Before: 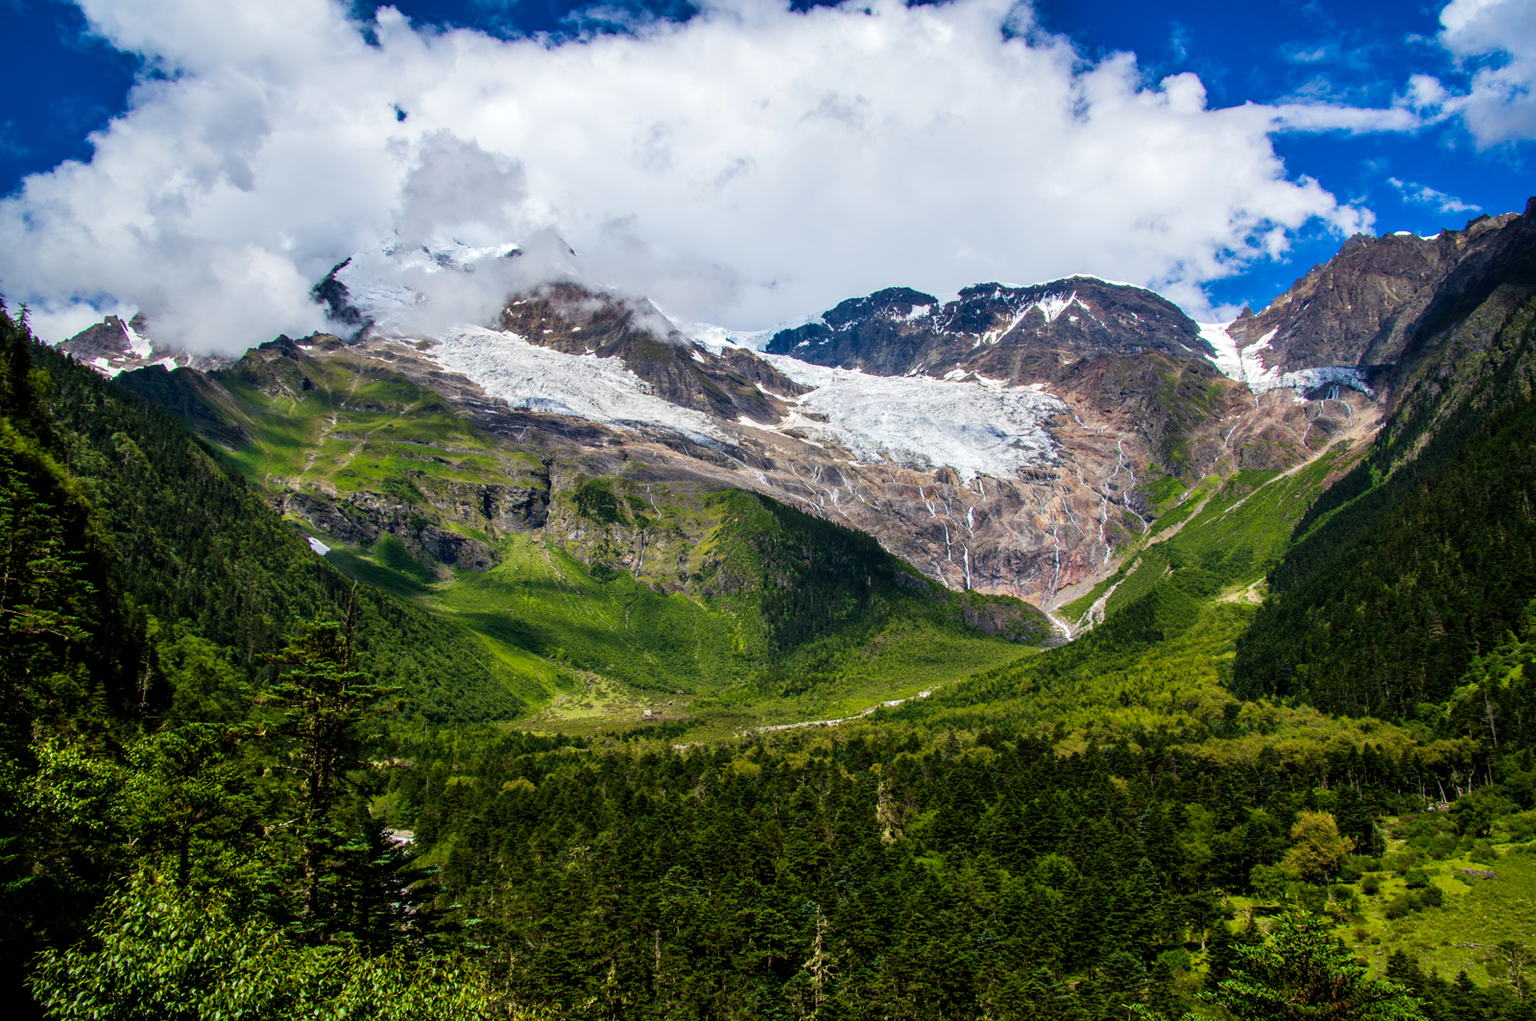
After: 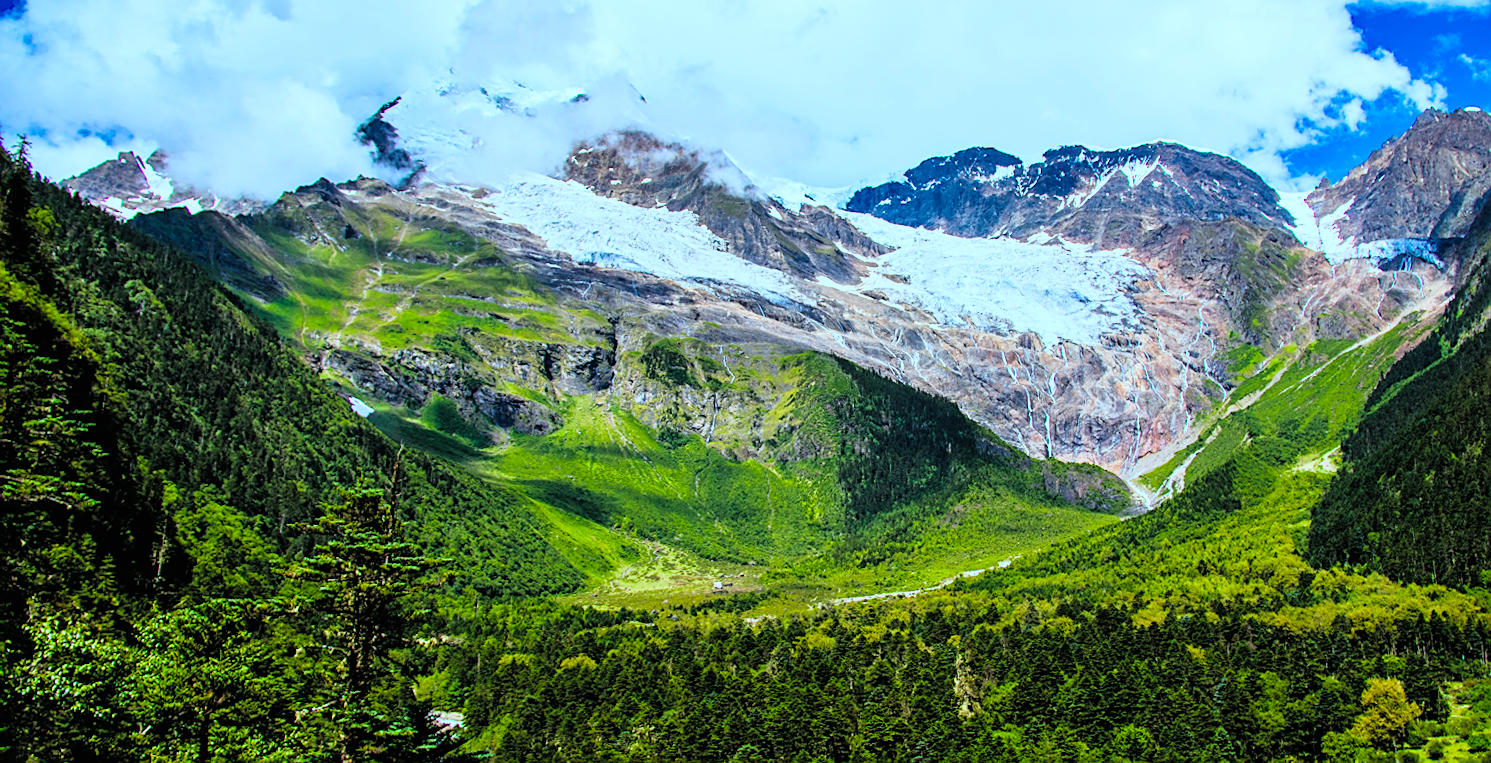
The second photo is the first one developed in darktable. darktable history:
sharpen: on, module defaults
color correction: highlights a* -10.69, highlights b* -19.19
rotate and perspective: rotation 0.679°, lens shift (horizontal) 0.136, crop left 0.009, crop right 0.991, crop top 0.078, crop bottom 0.95
filmic rgb: black relative exposure -7.6 EV, white relative exposure 4.64 EV, threshold 3 EV, target black luminance 0%, hardness 3.55, latitude 50.51%, contrast 1.033, highlights saturation mix 10%, shadows ↔ highlights balance -0.198%, color science v4 (2020), enable highlight reconstruction true
shadows and highlights: radius 331.84, shadows 53.55, highlights -100, compress 94.63%, highlights color adjustment 73.23%, soften with gaussian
exposure: black level correction -0.005, exposure 1 EV, compensate highlight preservation false
crop and rotate: angle 0.03°, top 11.643%, right 5.651%, bottom 11.189%
